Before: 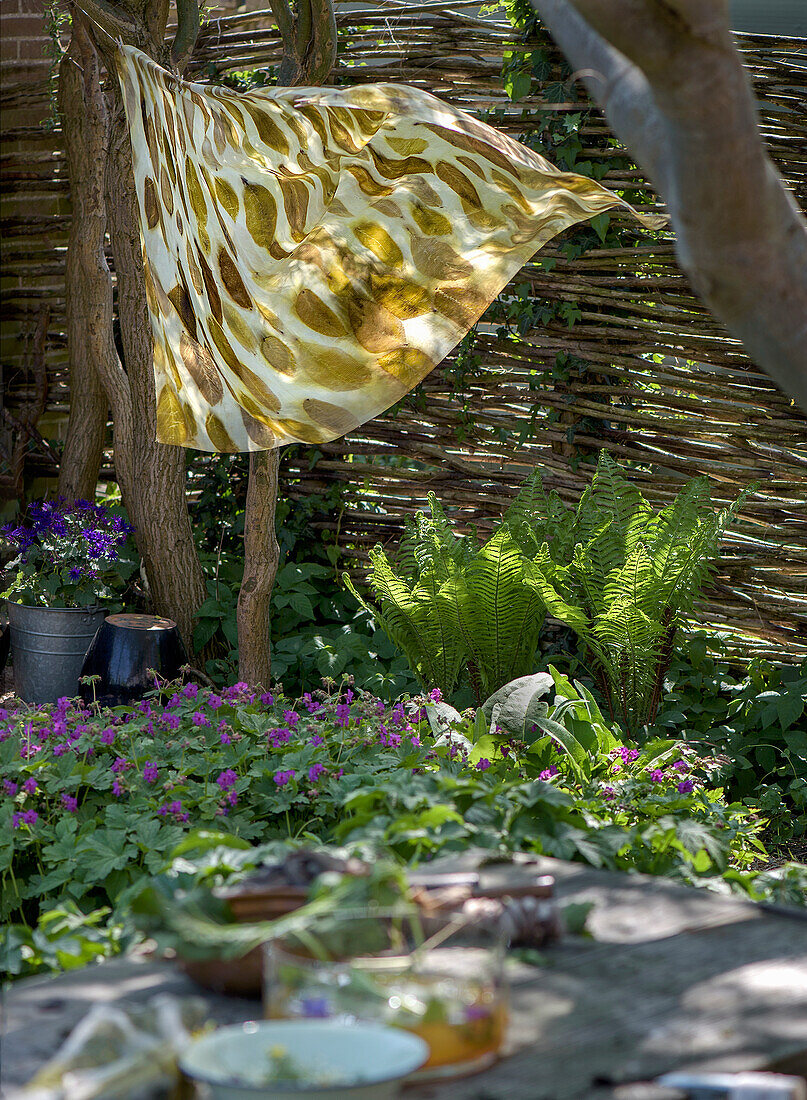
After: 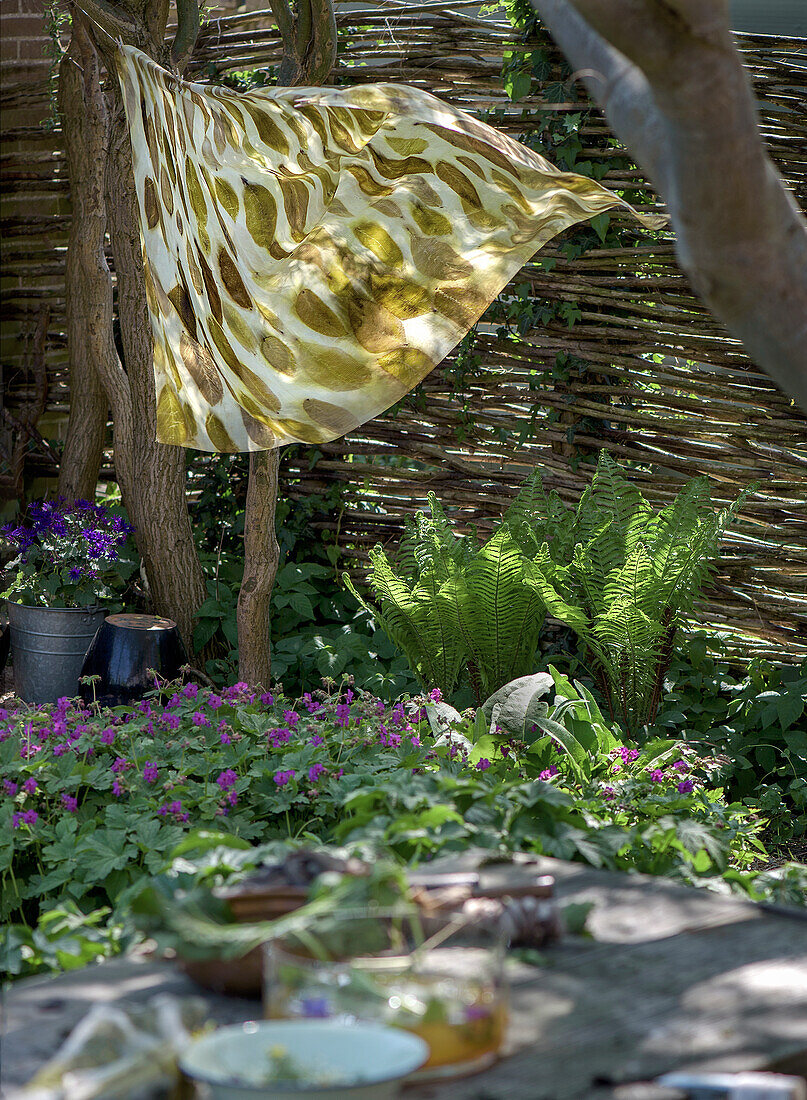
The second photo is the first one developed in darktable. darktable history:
tone equalizer: on, module defaults
color zones: curves: ch1 [(0.113, 0.438) (0.75, 0.5)]; ch2 [(0.12, 0.526) (0.75, 0.5)]
